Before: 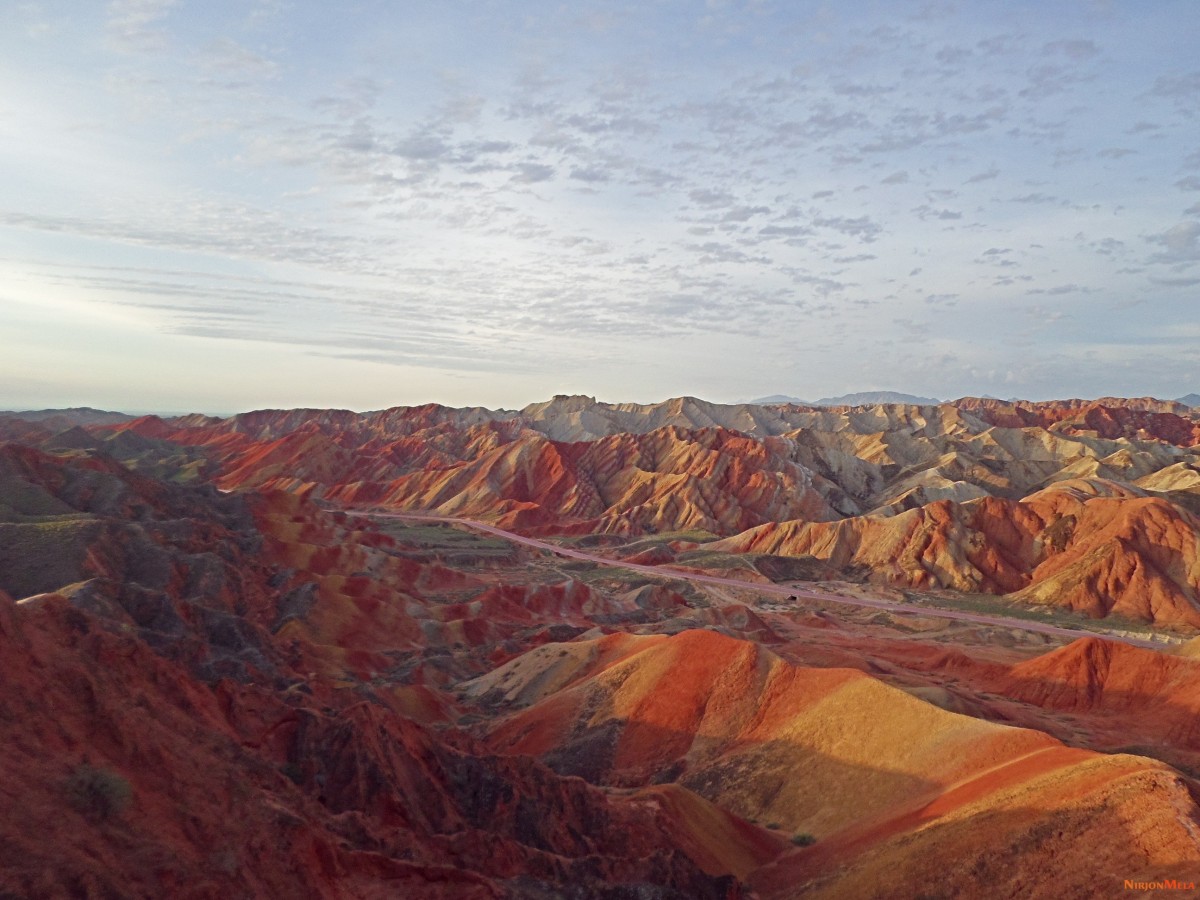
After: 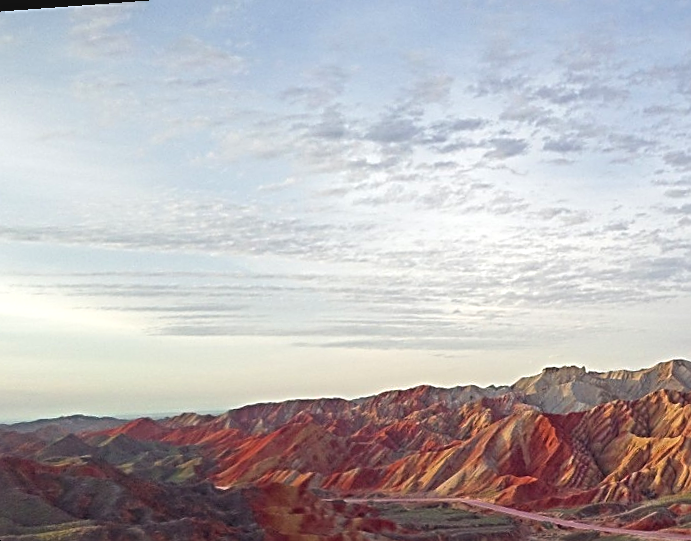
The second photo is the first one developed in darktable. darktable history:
rotate and perspective: rotation -4.25°, automatic cropping off
local contrast: on, module defaults
color balance: contrast 8.5%, output saturation 105%
sharpen: on, module defaults
crop and rotate: left 3.047%, top 7.509%, right 42.236%, bottom 37.598%
